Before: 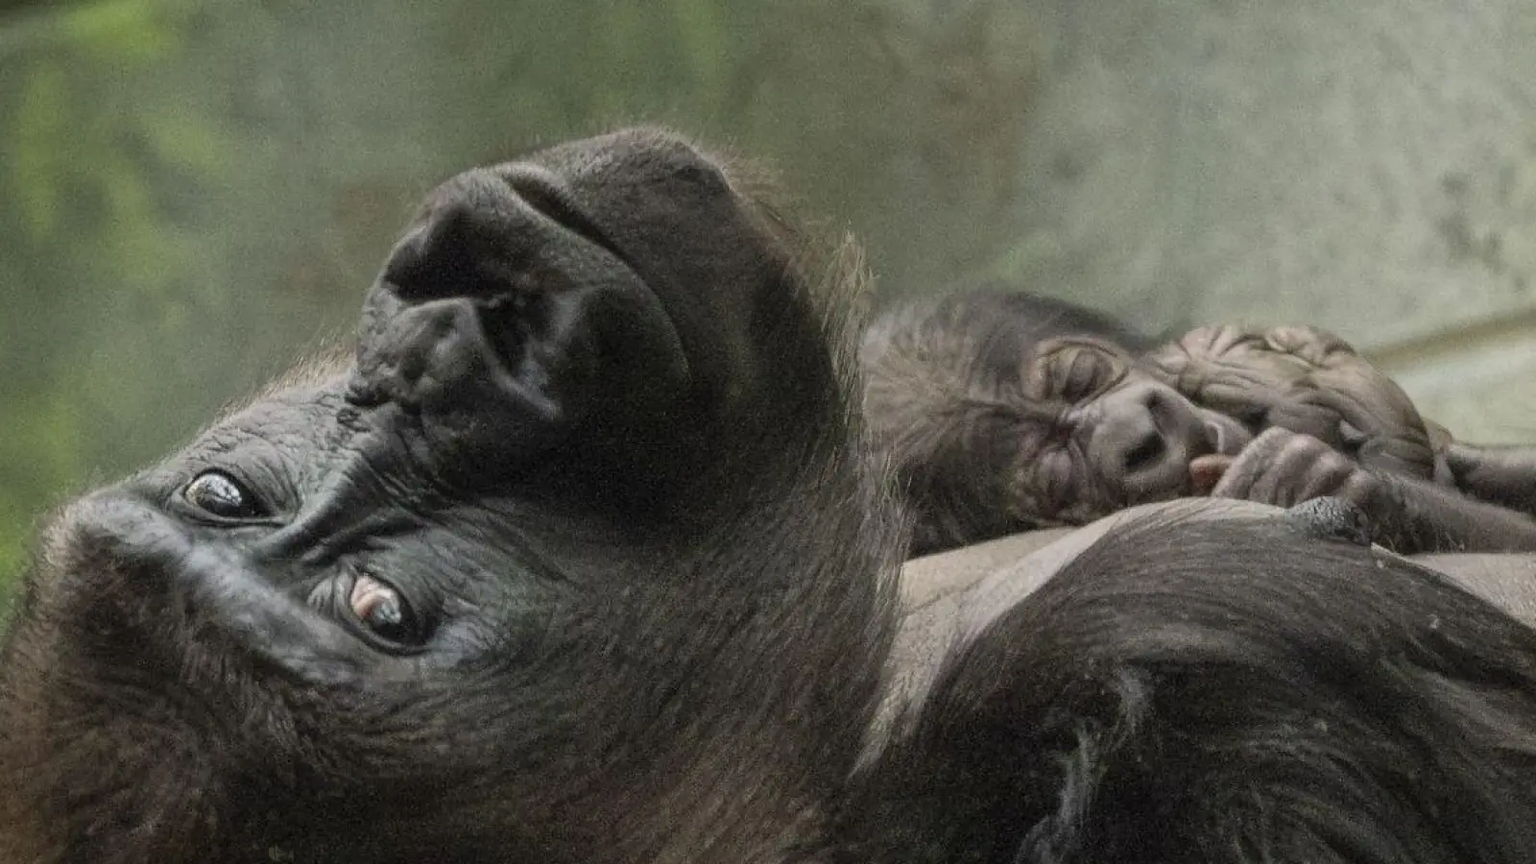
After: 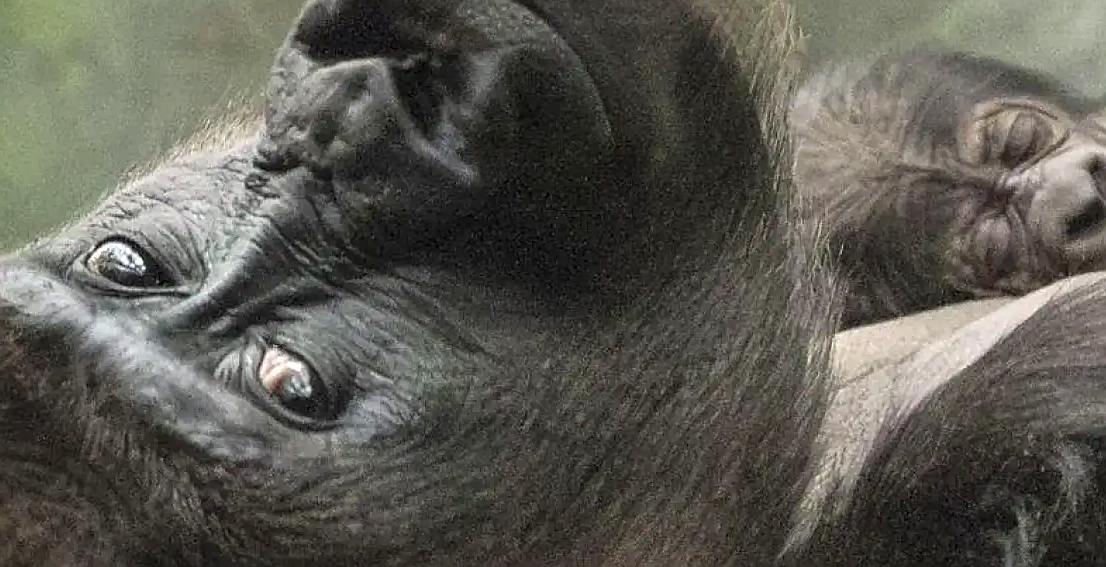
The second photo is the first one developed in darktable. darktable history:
crop: left 6.647%, top 28.052%, right 24.158%, bottom 8.845%
exposure: exposure 0.607 EV, compensate highlight preservation false
sharpen: on, module defaults
